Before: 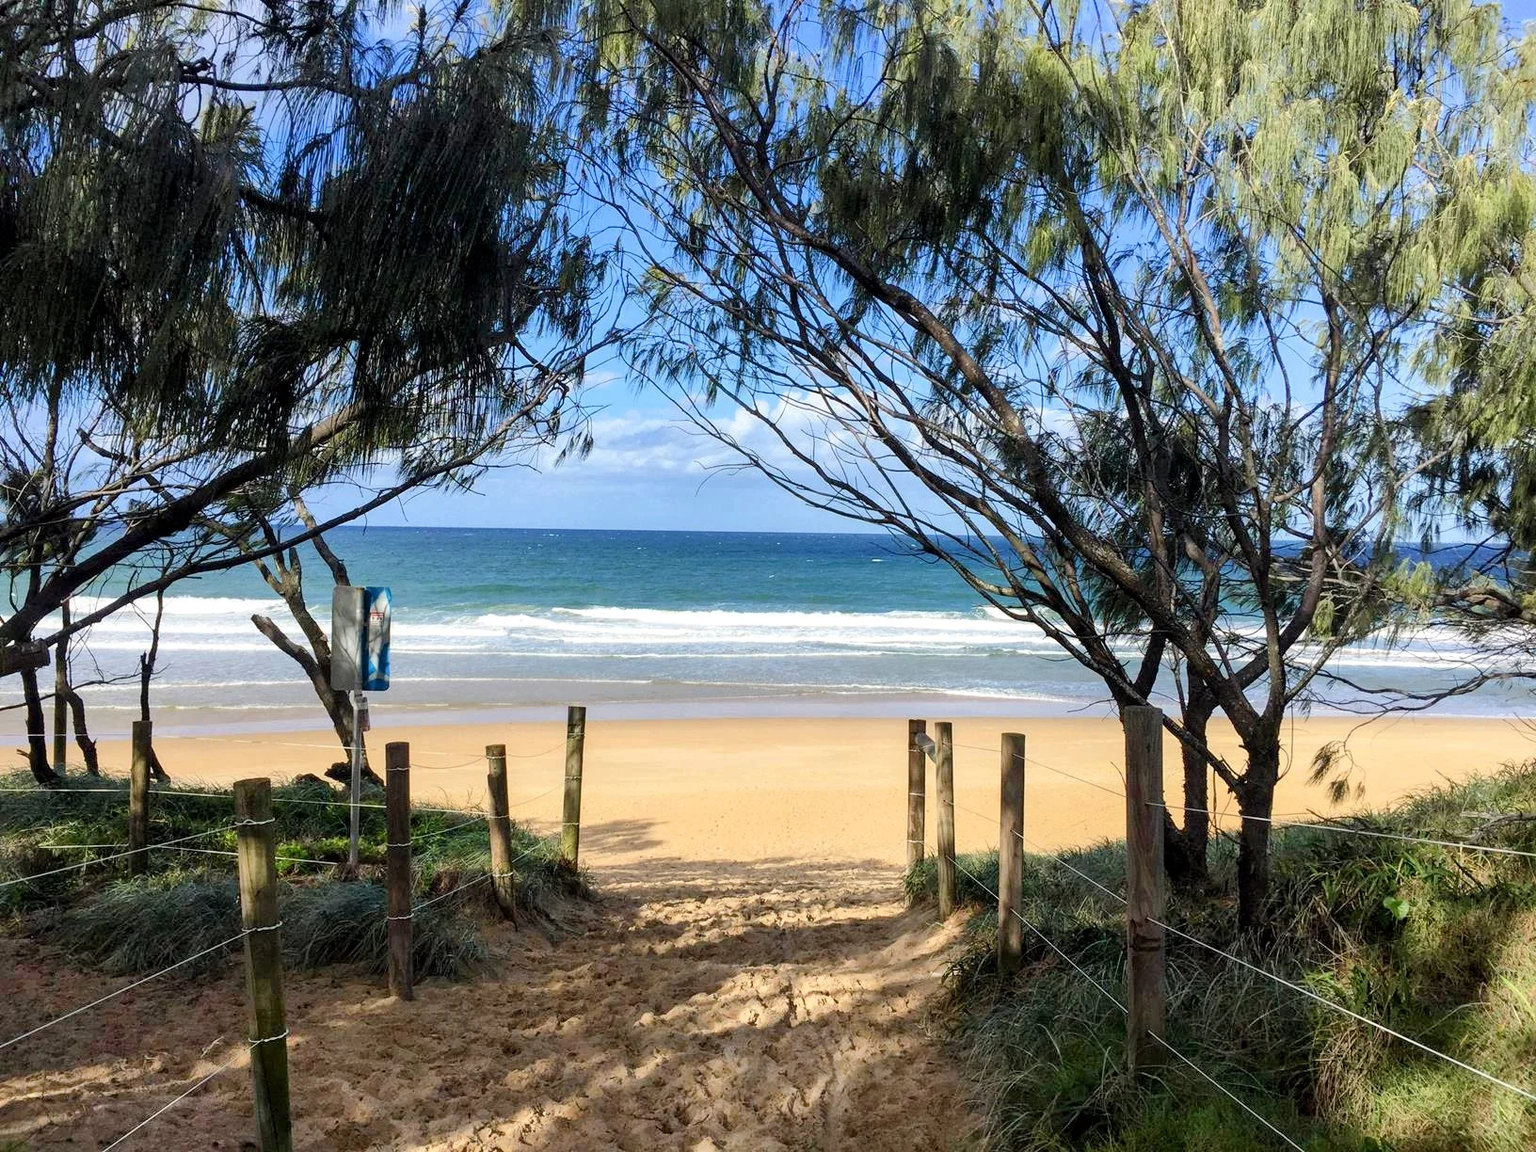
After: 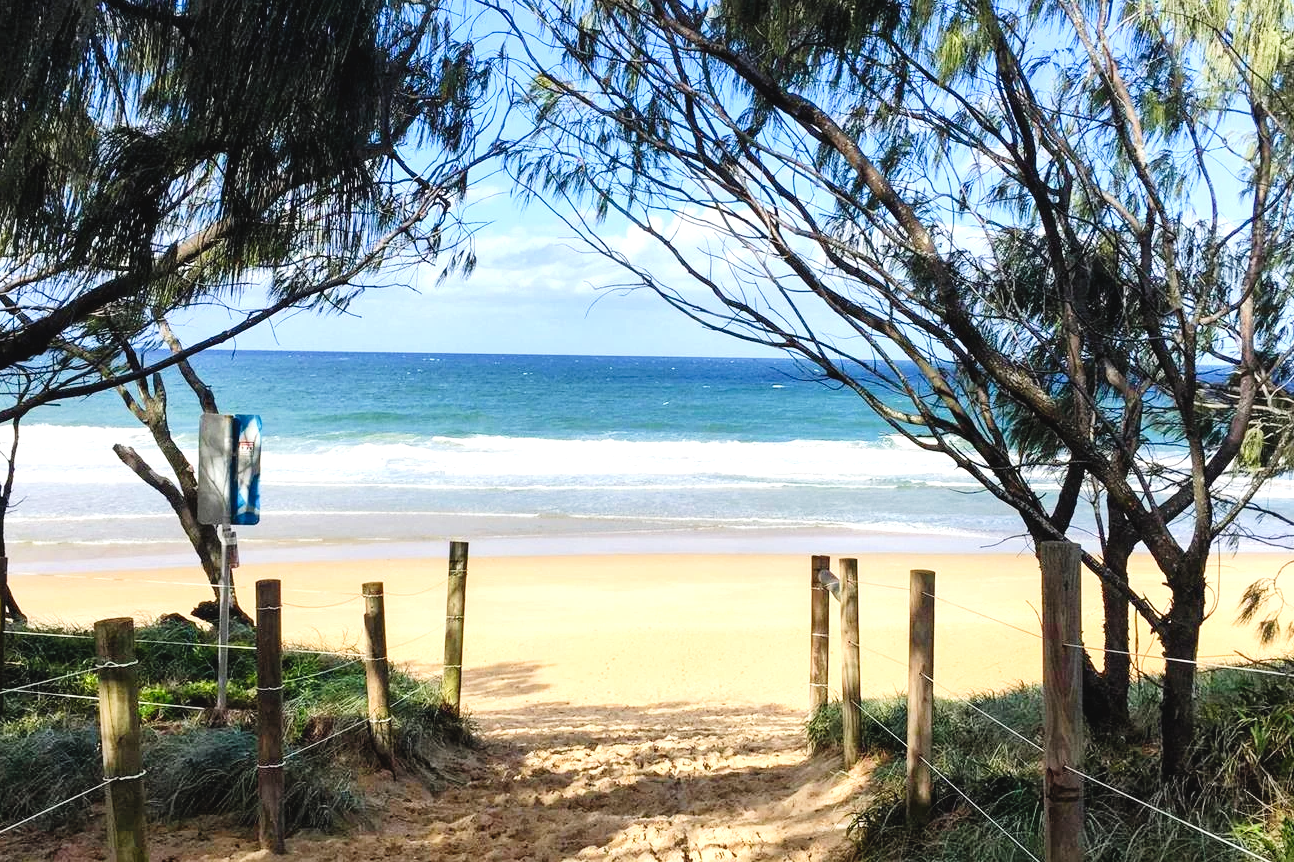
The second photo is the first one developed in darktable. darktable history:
crop: left 9.456%, top 17.127%, right 11.217%, bottom 12.377%
tone curve: curves: ch0 [(0, 0.036) (0.119, 0.115) (0.466, 0.498) (0.715, 0.767) (0.817, 0.865) (1, 0.998)]; ch1 [(0, 0) (0.377, 0.416) (0.44, 0.461) (0.487, 0.49) (0.514, 0.517) (0.536, 0.577) (0.66, 0.724) (1, 1)]; ch2 [(0, 0) (0.38, 0.405) (0.463, 0.443) (0.492, 0.486) (0.526, 0.541) (0.578, 0.598) (0.653, 0.698) (1, 1)], preserve colors none
exposure: black level correction 0, exposure 0.499 EV, compensate highlight preservation false
